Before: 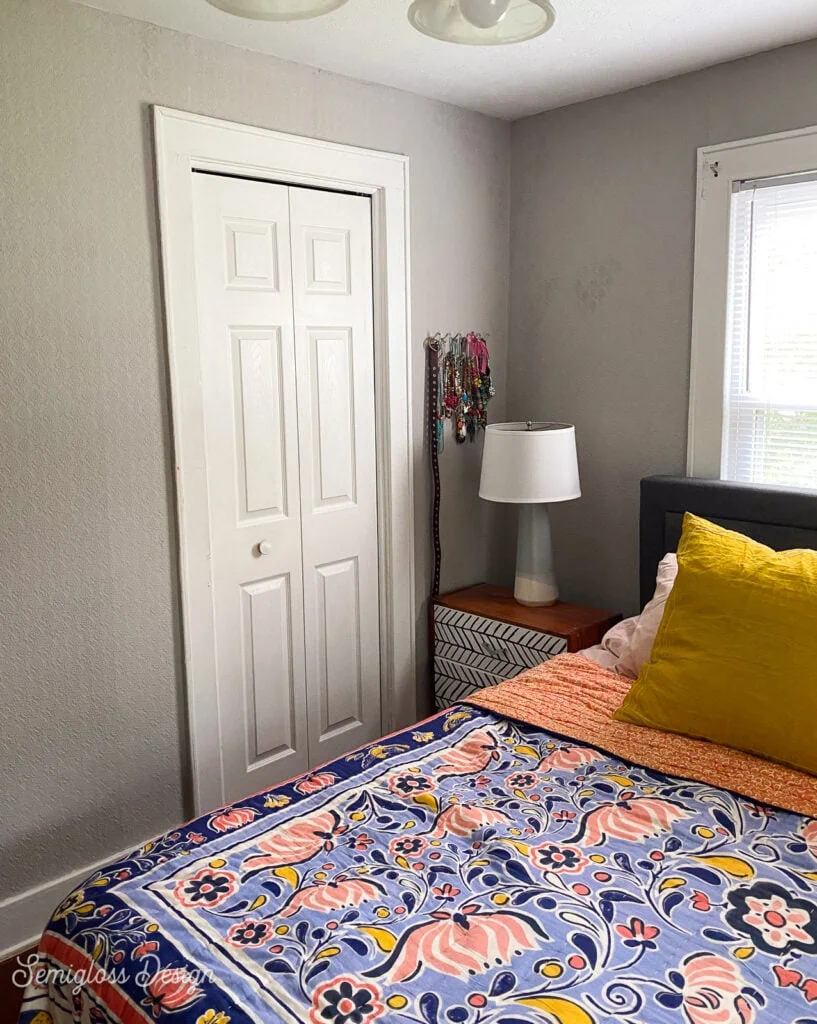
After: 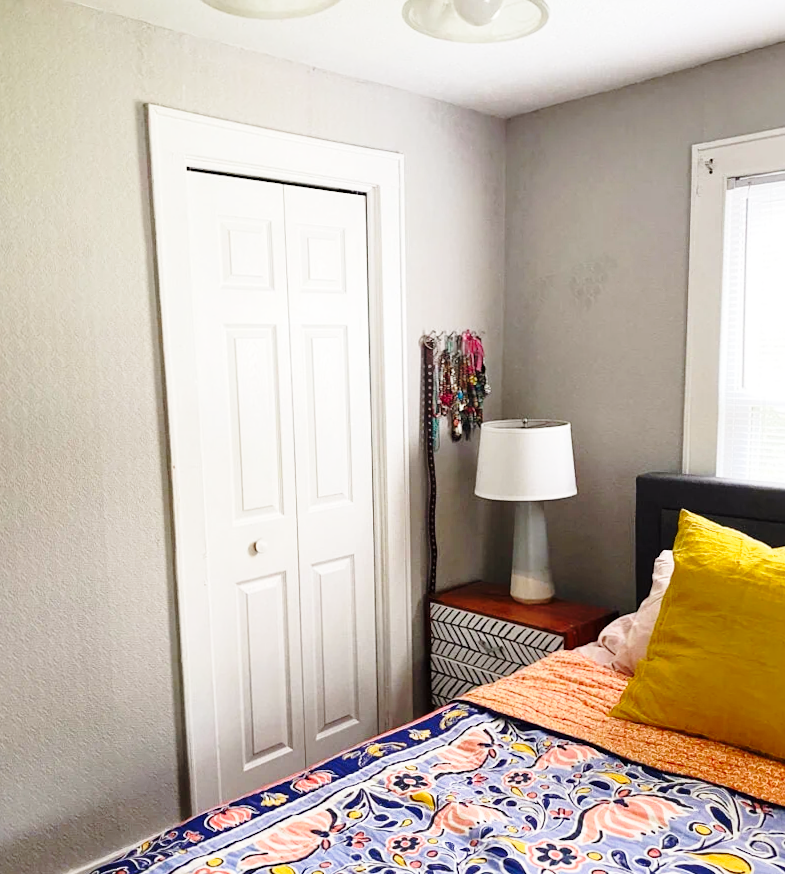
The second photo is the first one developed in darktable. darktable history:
base curve: curves: ch0 [(0, 0) (0.028, 0.03) (0.121, 0.232) (0.46, 0.748) (0.859, 0.968) (1, 1)], preserve colors none
crop and rotate: angle 0.2°, left 0.275%, right 3.127%, bottom 14.18%
